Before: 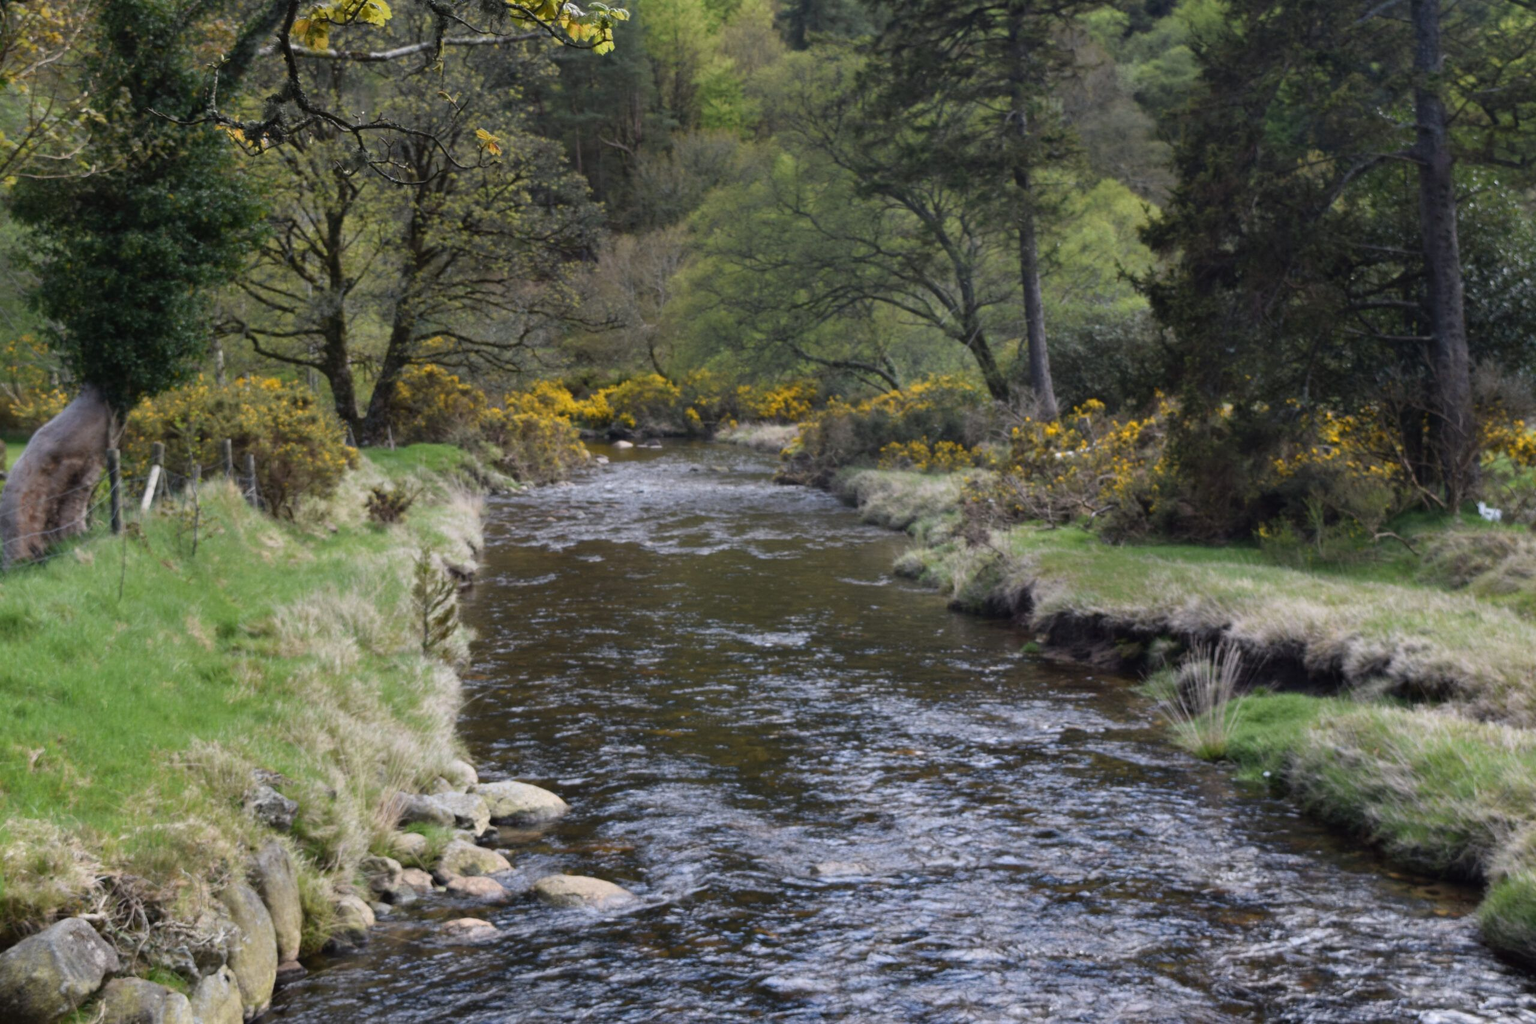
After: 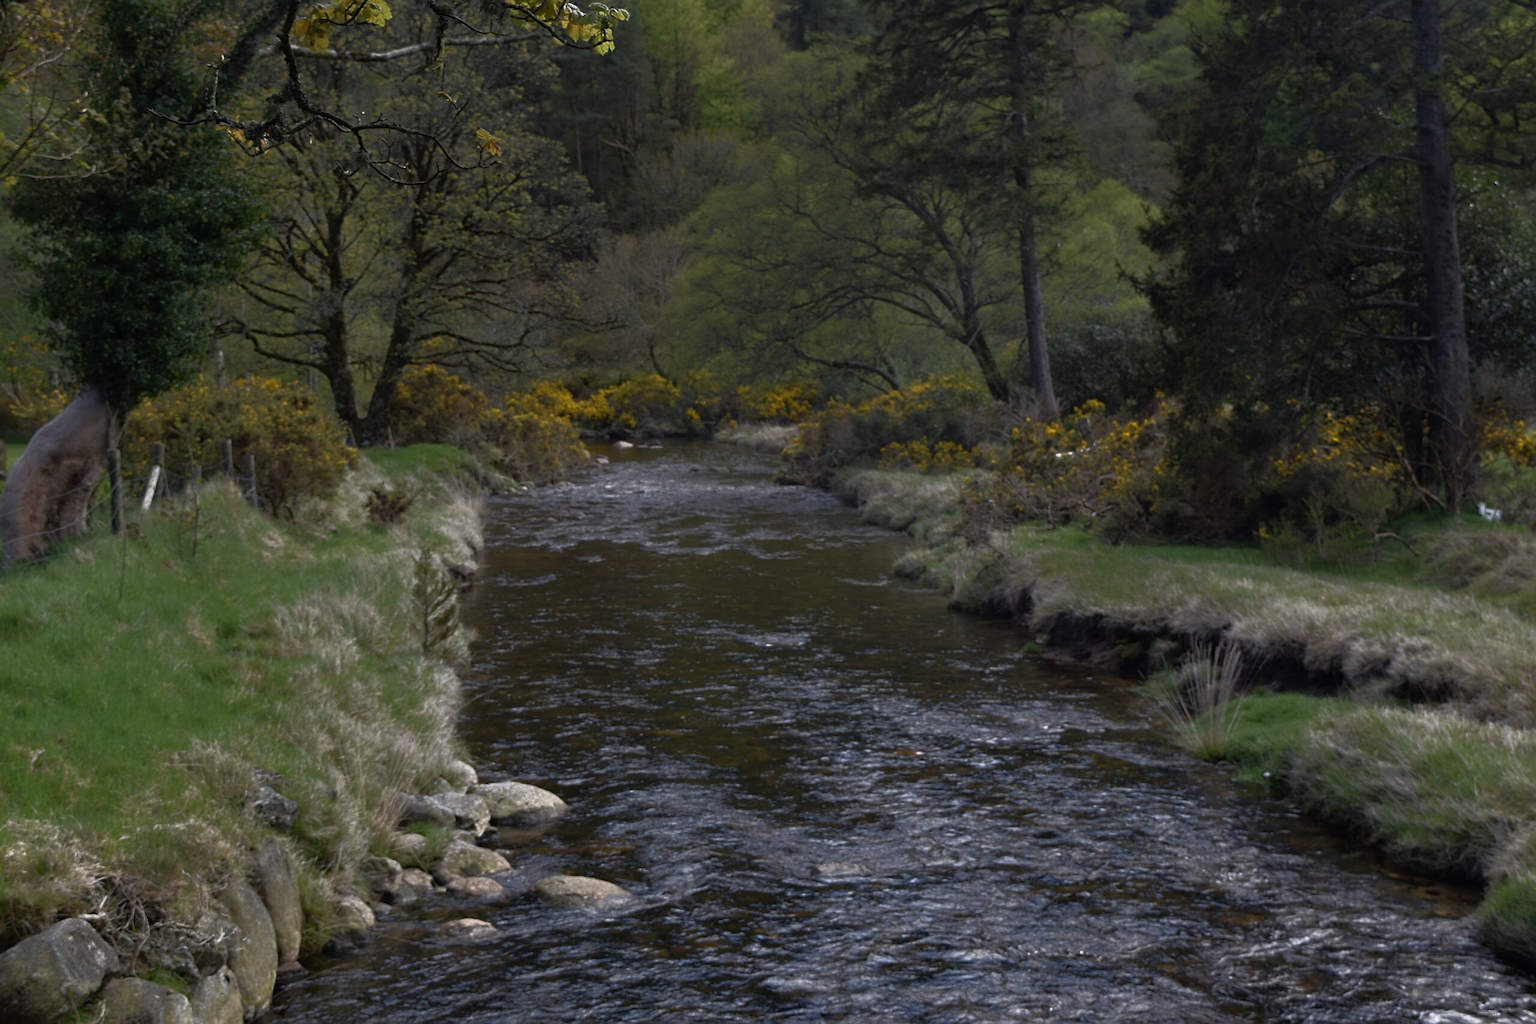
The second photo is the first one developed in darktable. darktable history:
sharpen: on, module defaults
base curve: curves: ch0 [(0, 0) (0.564, 0.291) (0.802, 0.731) (1, 1)]
